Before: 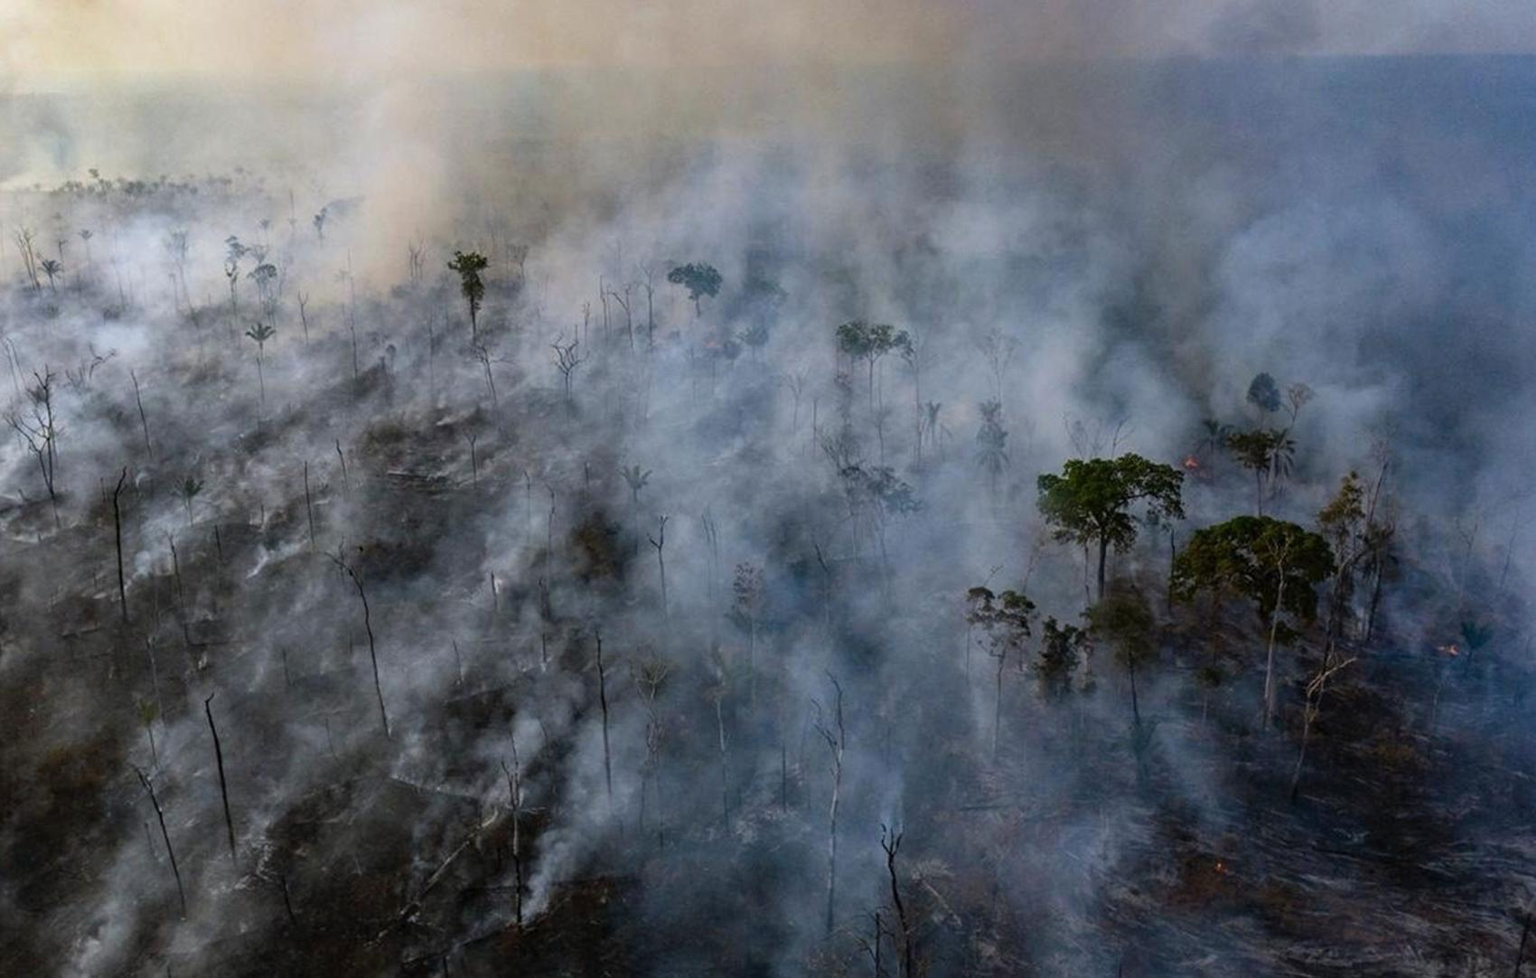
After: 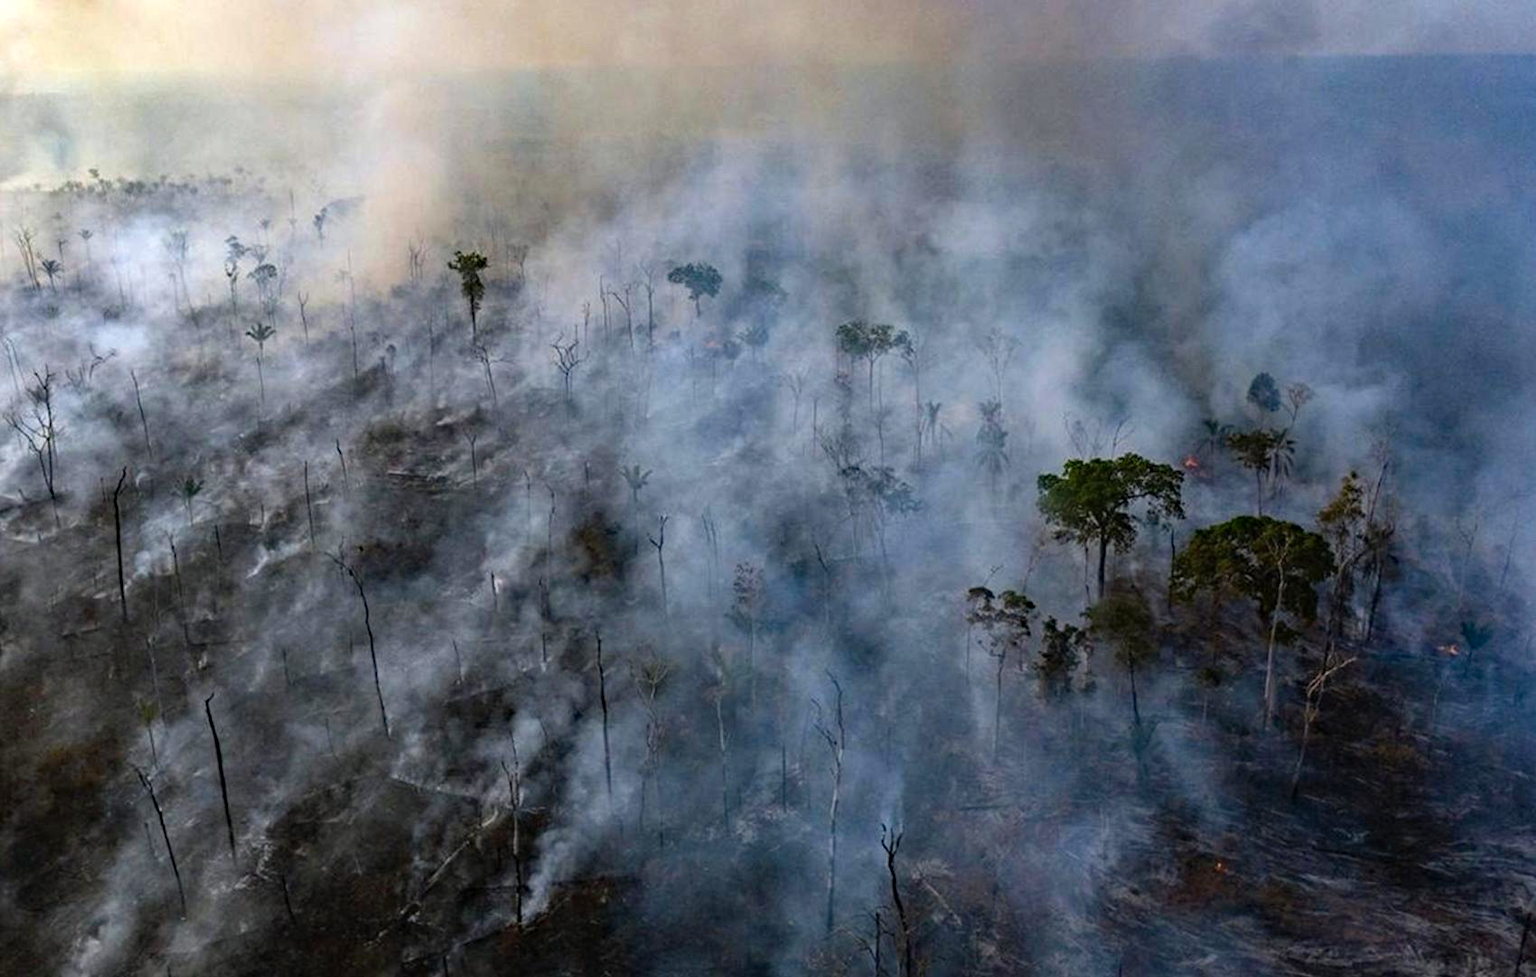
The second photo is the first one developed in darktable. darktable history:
haze removal: compatibility mode true, adaptive false
levels: mode automatic, black 0.023%, white 99.97%, levels [0.062, 0.494, 0.925]
